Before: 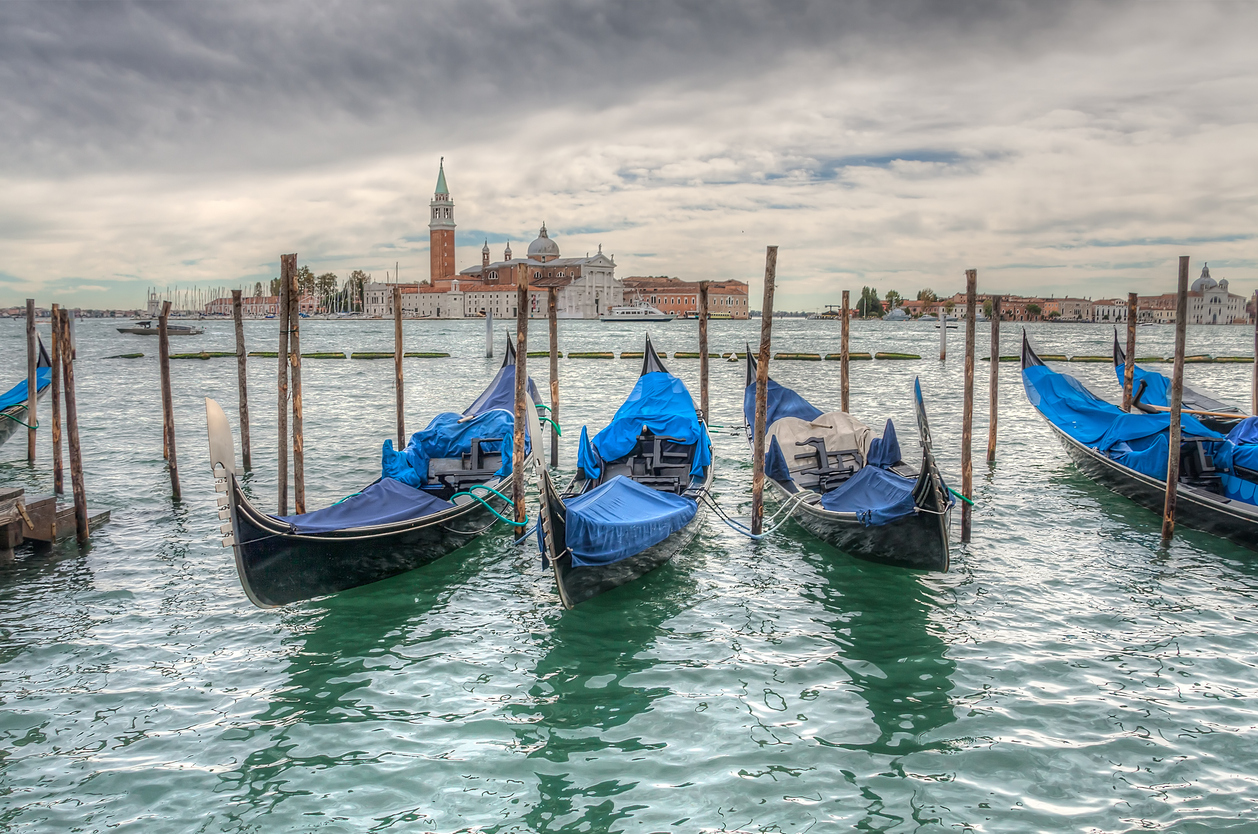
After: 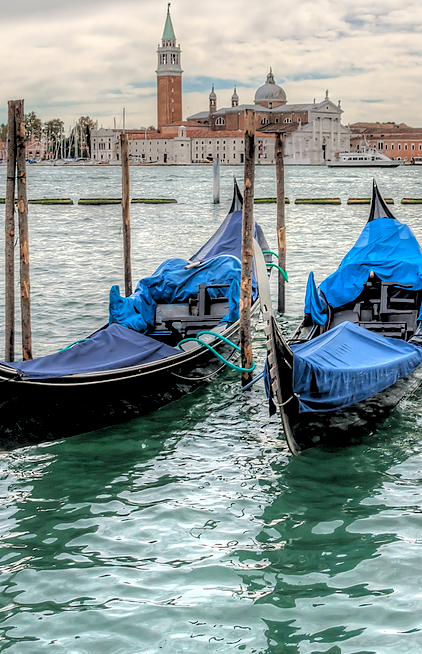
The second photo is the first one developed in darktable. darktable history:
rgb levels: levels [[0.029, 0.461, 0.922], [0, 0.5, 1], [0, 0.5, 1]]
crop and rotate: left 21.77%, top 18.528%, right 44.676%, bottom 2.997%
